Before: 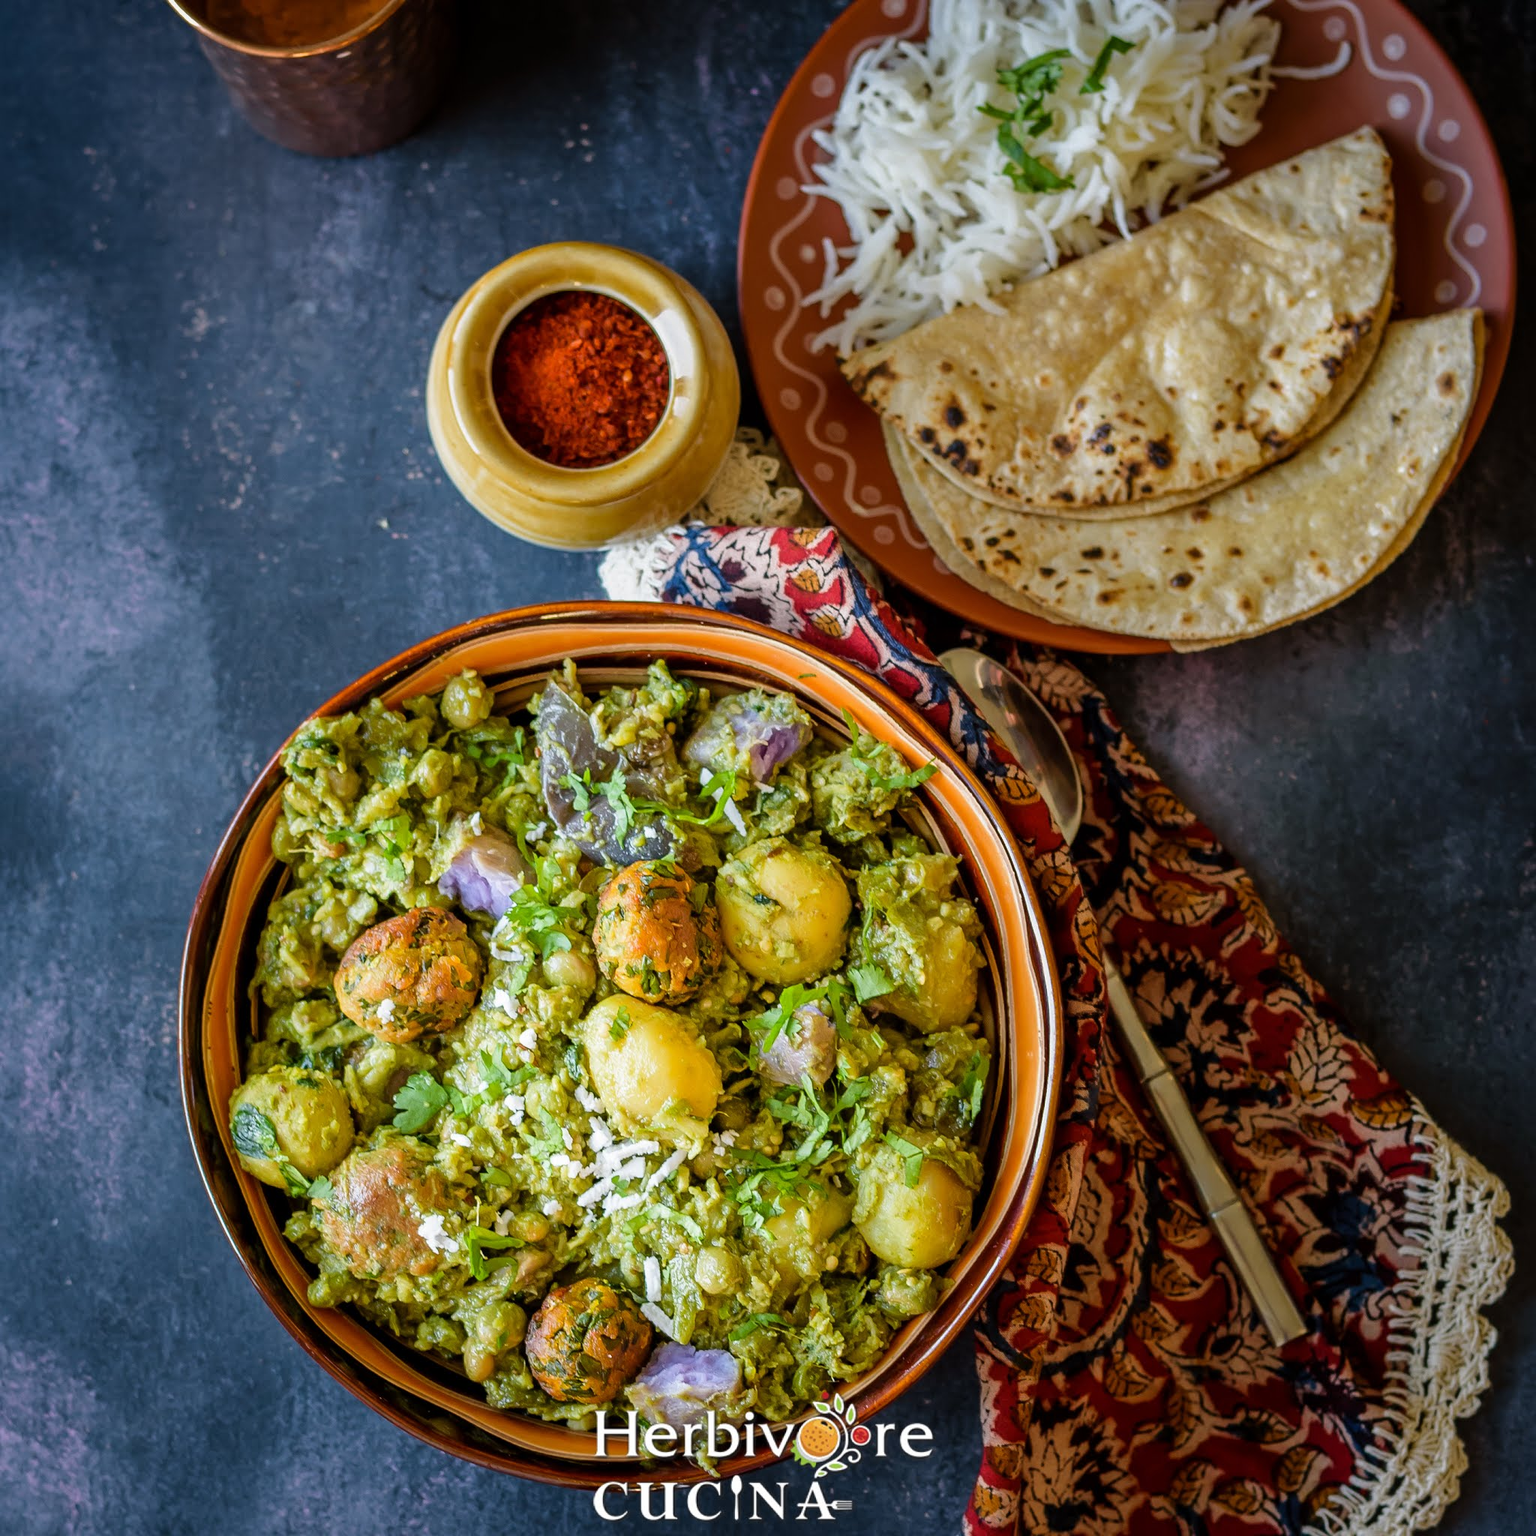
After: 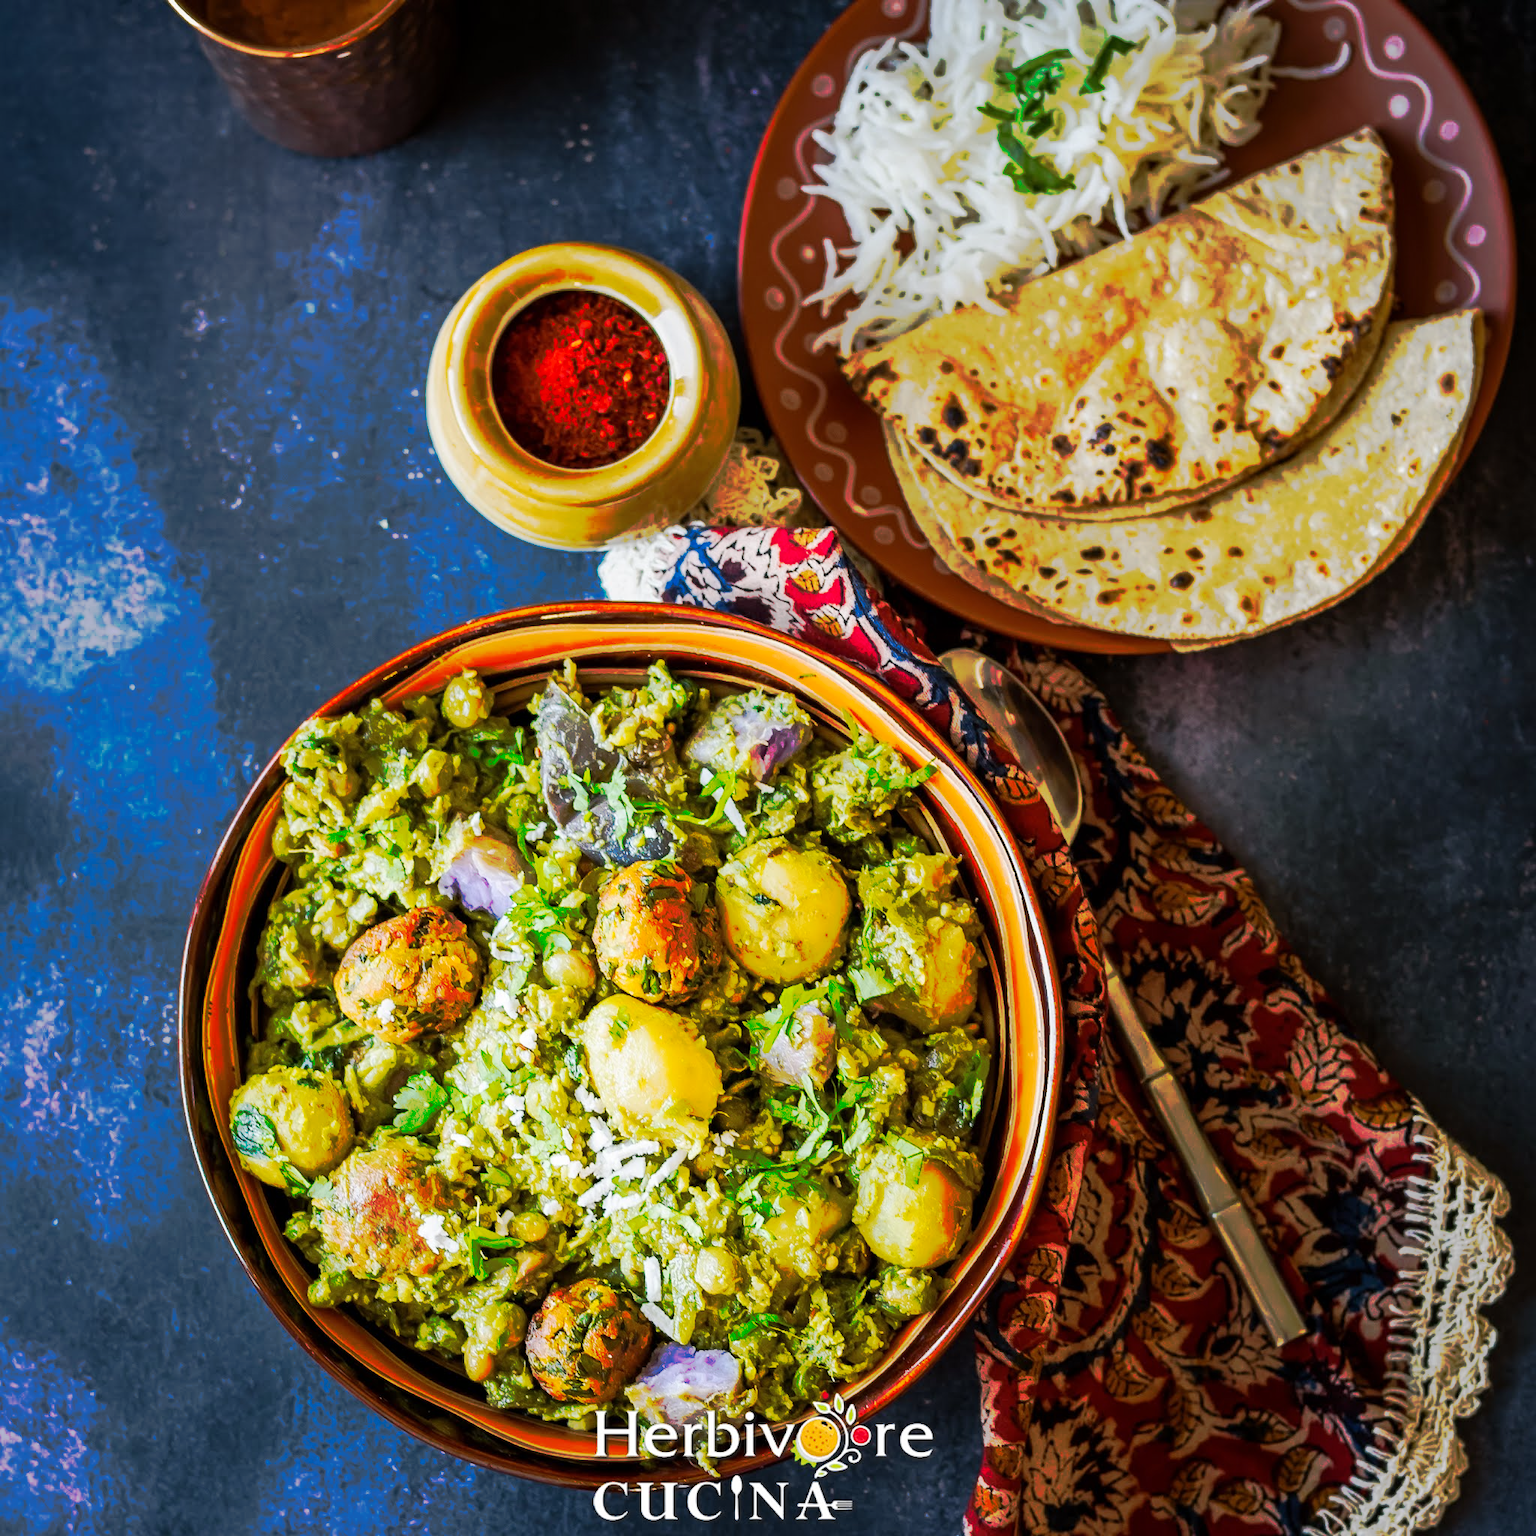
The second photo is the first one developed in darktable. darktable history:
color correction: highlights b* 0.04
tone curve: curves: ch0 [(0, 0) (0.003, 0.003) (0.011, 0.01) (0.025, 0.023) (0.044, 0.042) (0.069, 0.065) (0.1, 0.094) (0.136, 0.128) (0.177, 0.167) (0.224, 0.211) (0.277, 0.261) (0.335, 0.316) (0.399, 0.376) (0.468, 0.441) (0.543, 0.685) (0.623, 0.741) (0.709, 0.8) (0.801, 0.863) (0.898, 0.929) (1, 1)], preserve colors none
